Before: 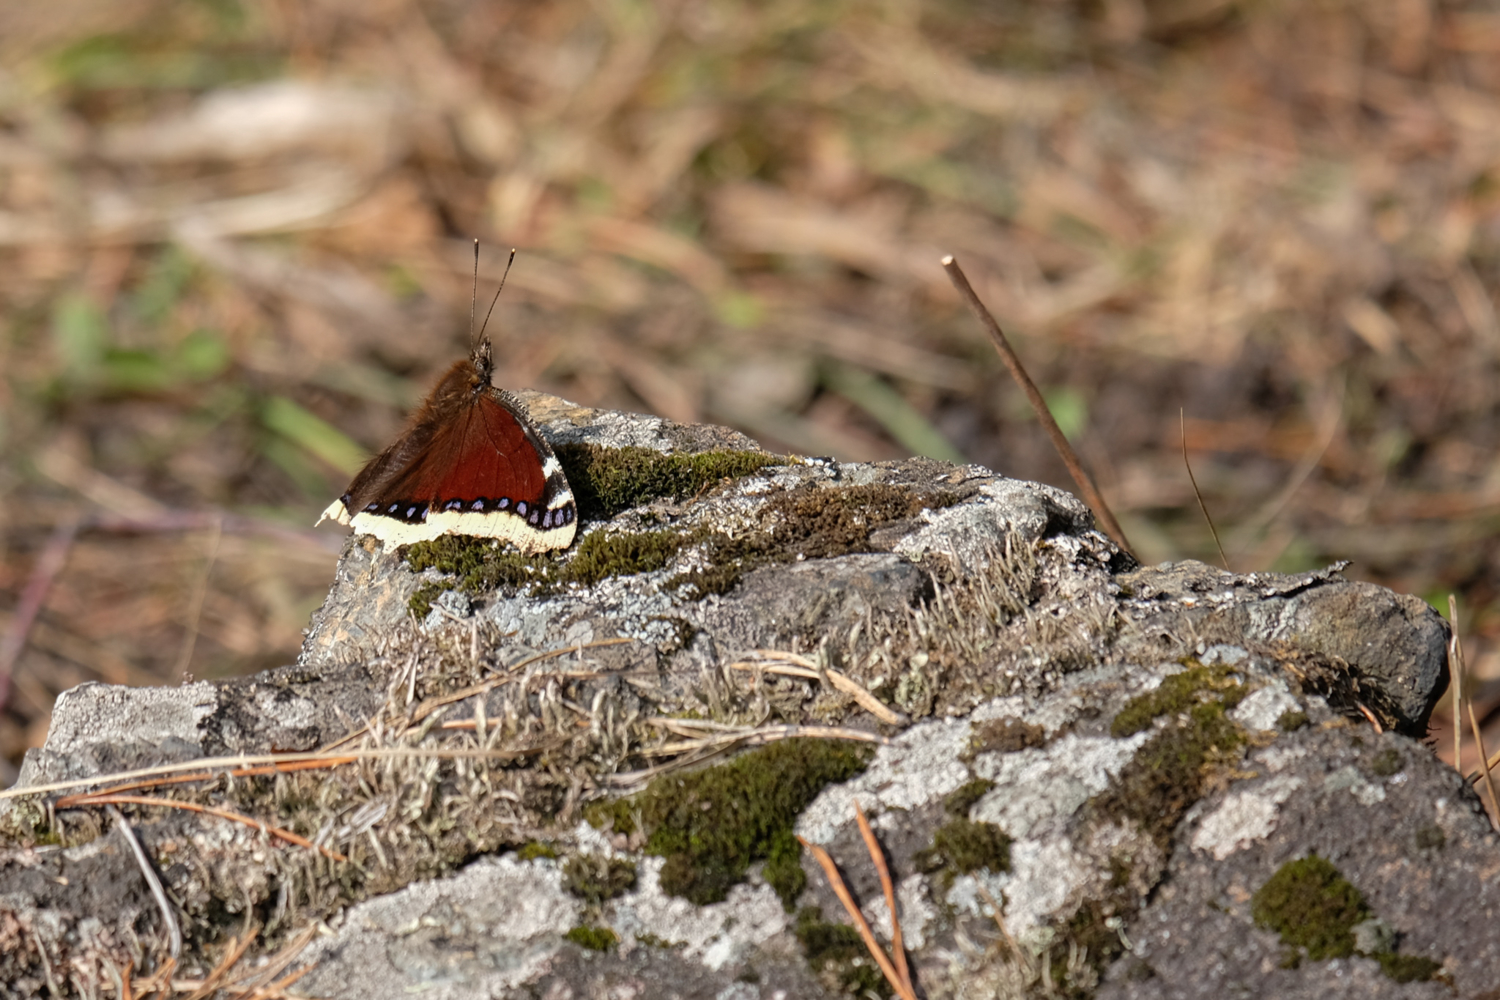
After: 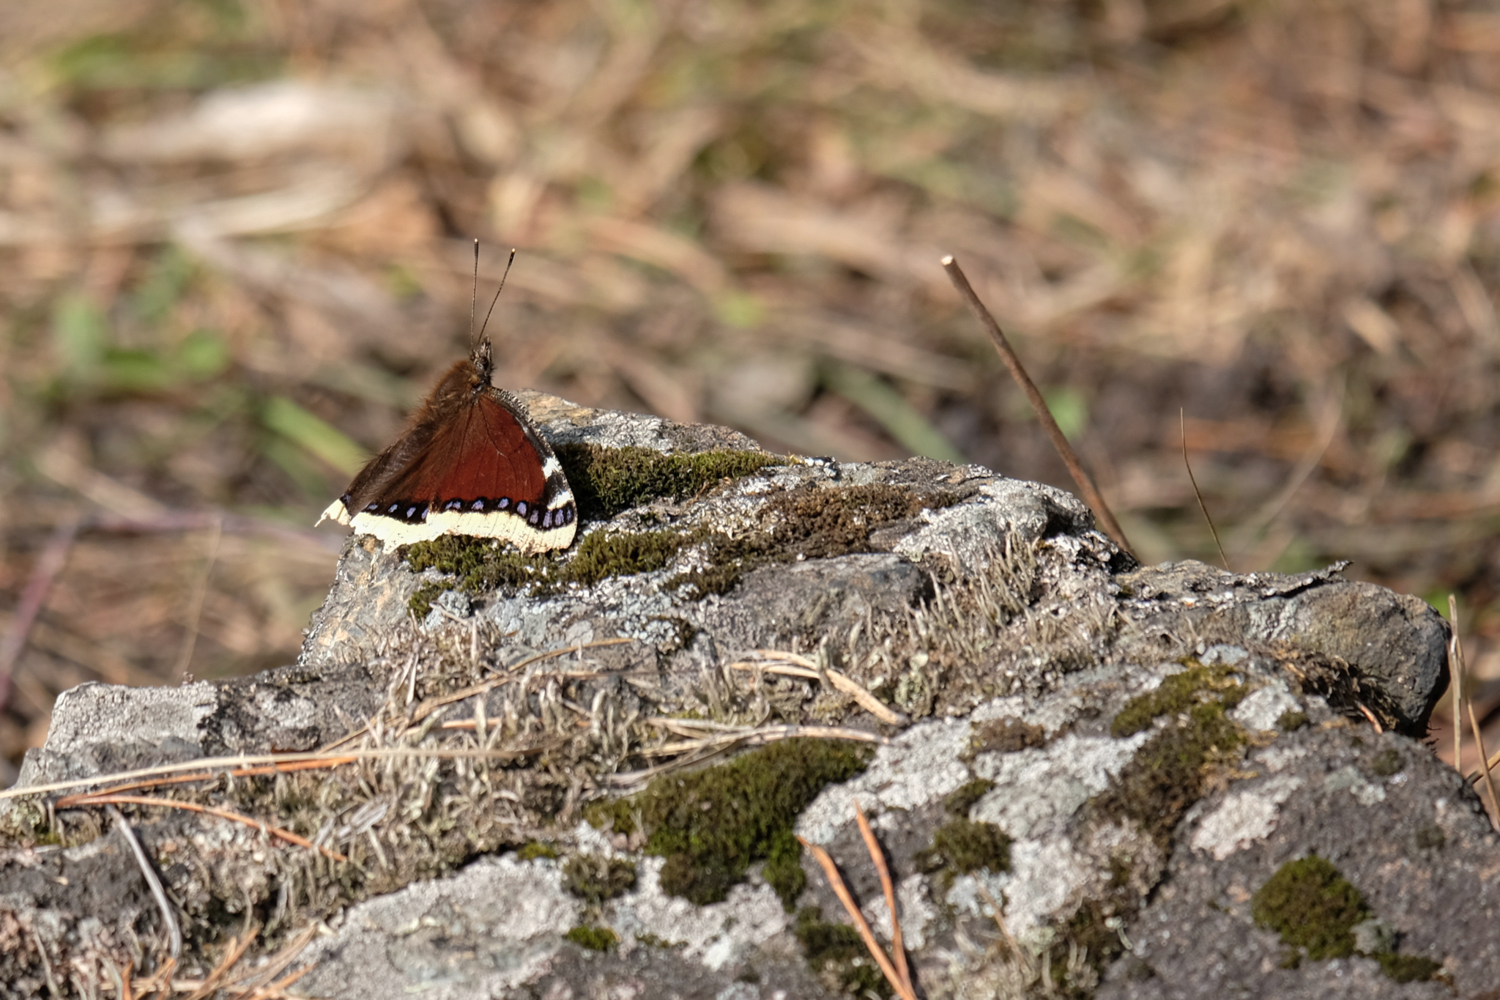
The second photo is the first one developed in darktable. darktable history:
color zones: curves: ch0 [(0, 0.558) (0.143, 0.559) (0.286, 0.529) (0.429, 0.505) (0.571, 0.5) (0.714, 0.5) (0.857, 0.5) (1, 0.558)]; ch1 [(0, 0.469) (0.01, 0.469) (0.12, 0.446) (0.248, 0.469) (0.5, 0.5) (0.748, 0.5) (0.99, 0.469) (1, 0.469)]
